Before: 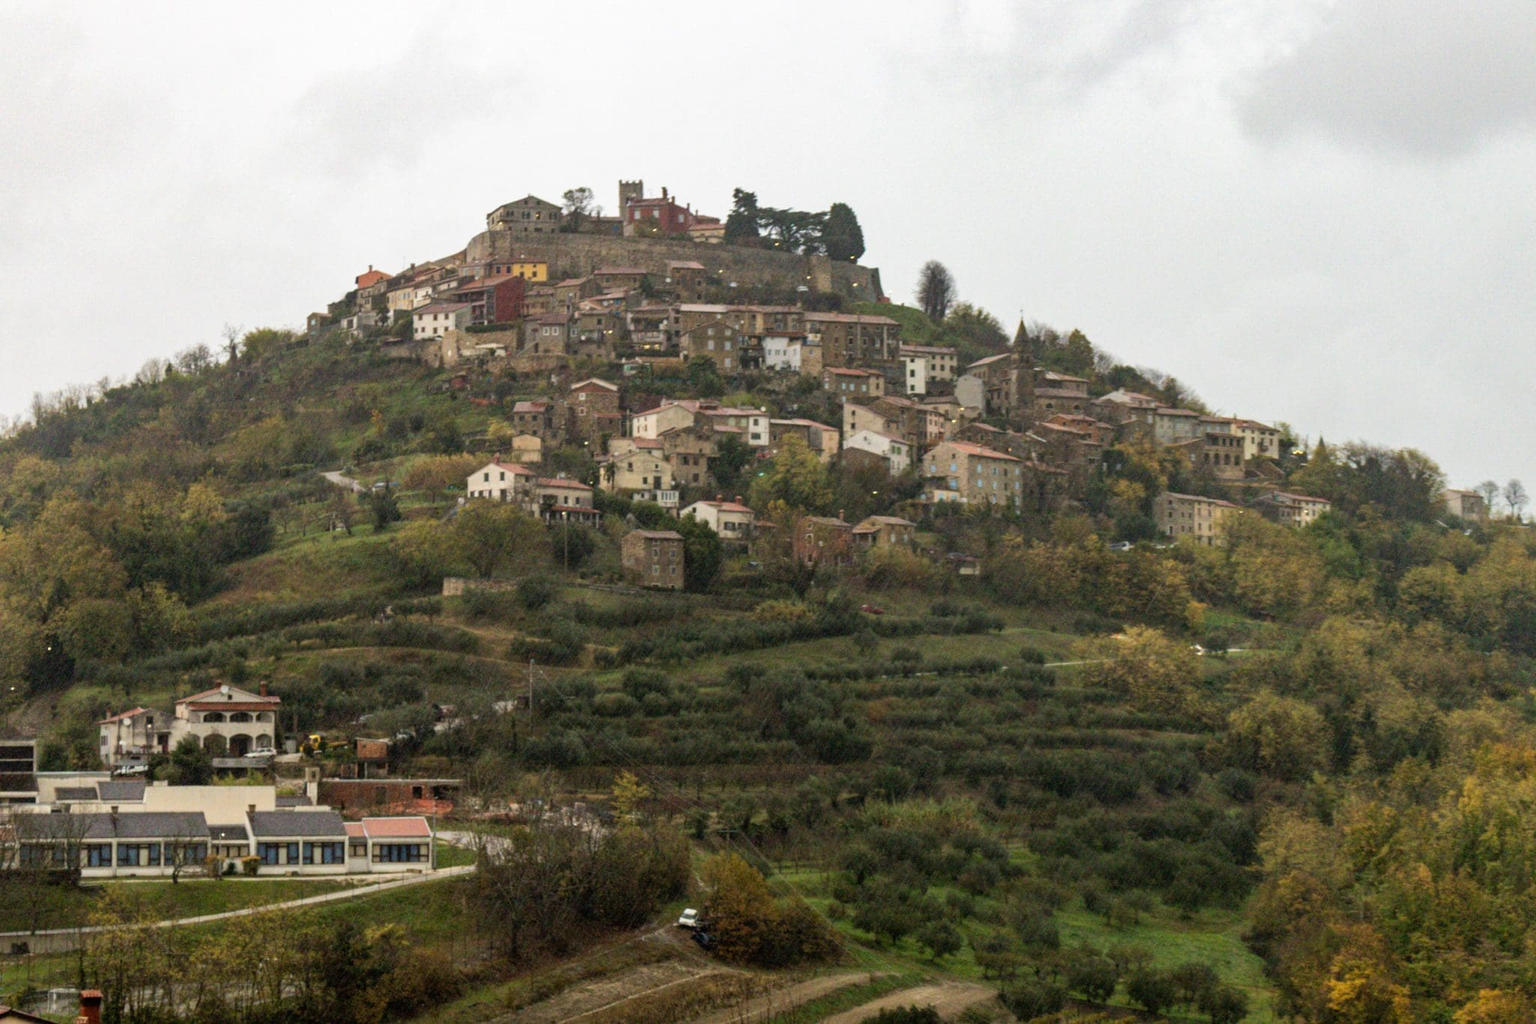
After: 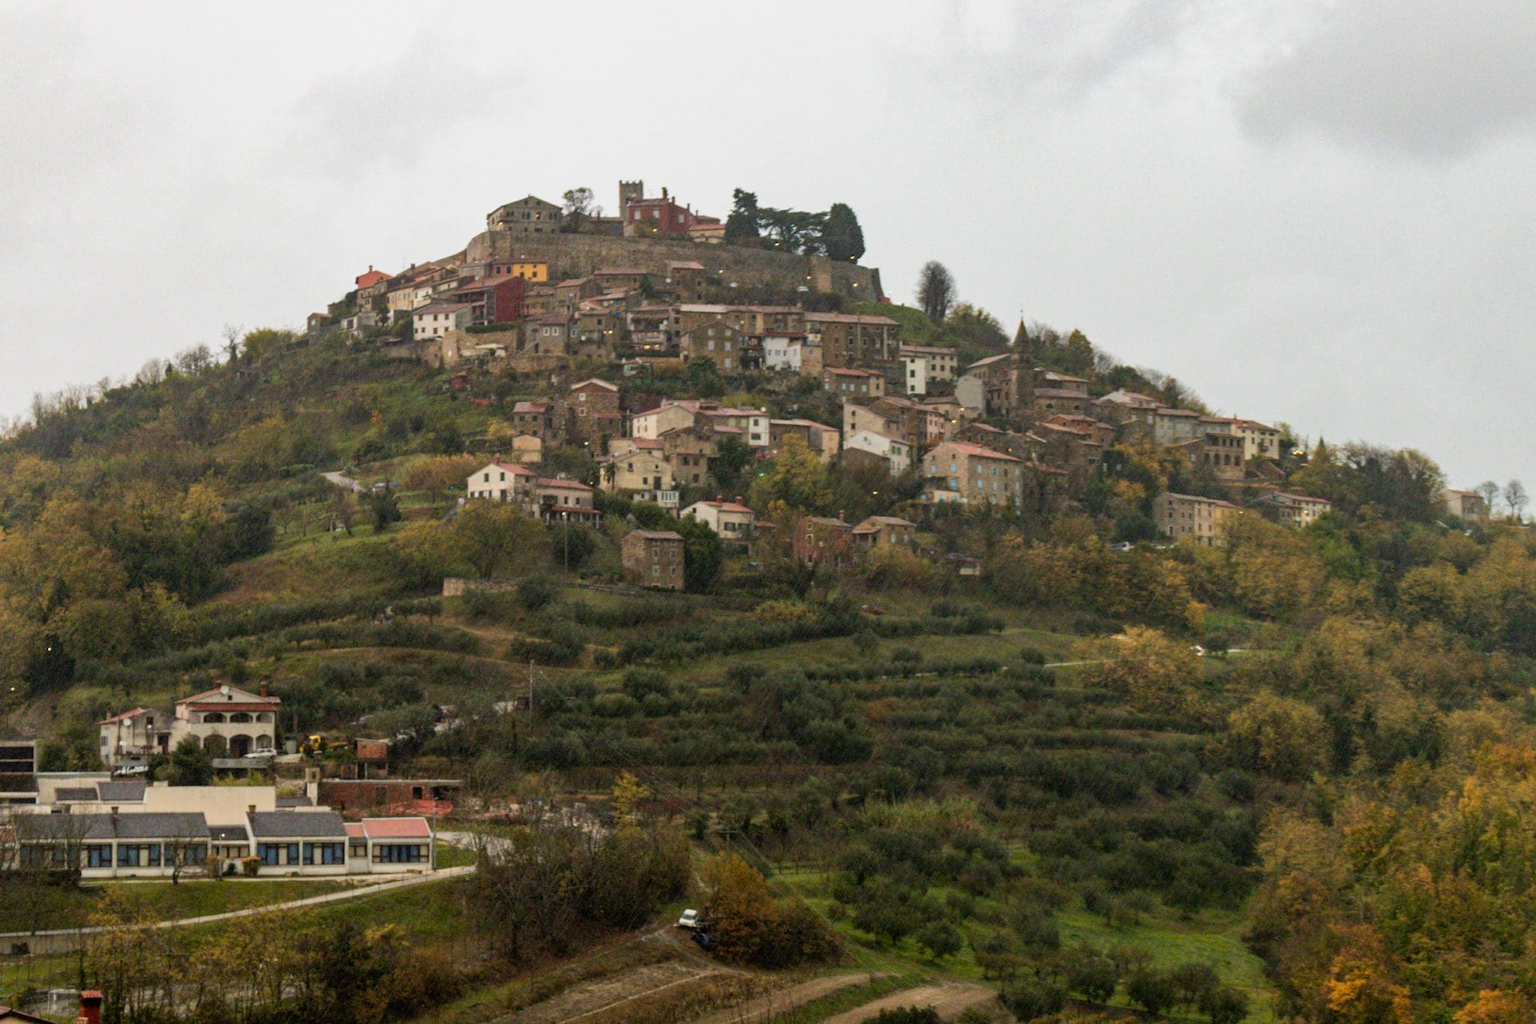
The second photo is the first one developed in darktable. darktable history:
exposure: exposure -0.155 EV, compensate exposure bias true, compensate highlight preservation false
color zones: curves: ch1 [(0.235, 0.558) (0.75, 0.5)]; ch2 [(0.25, 0.462) (0.749, 0.457)]
